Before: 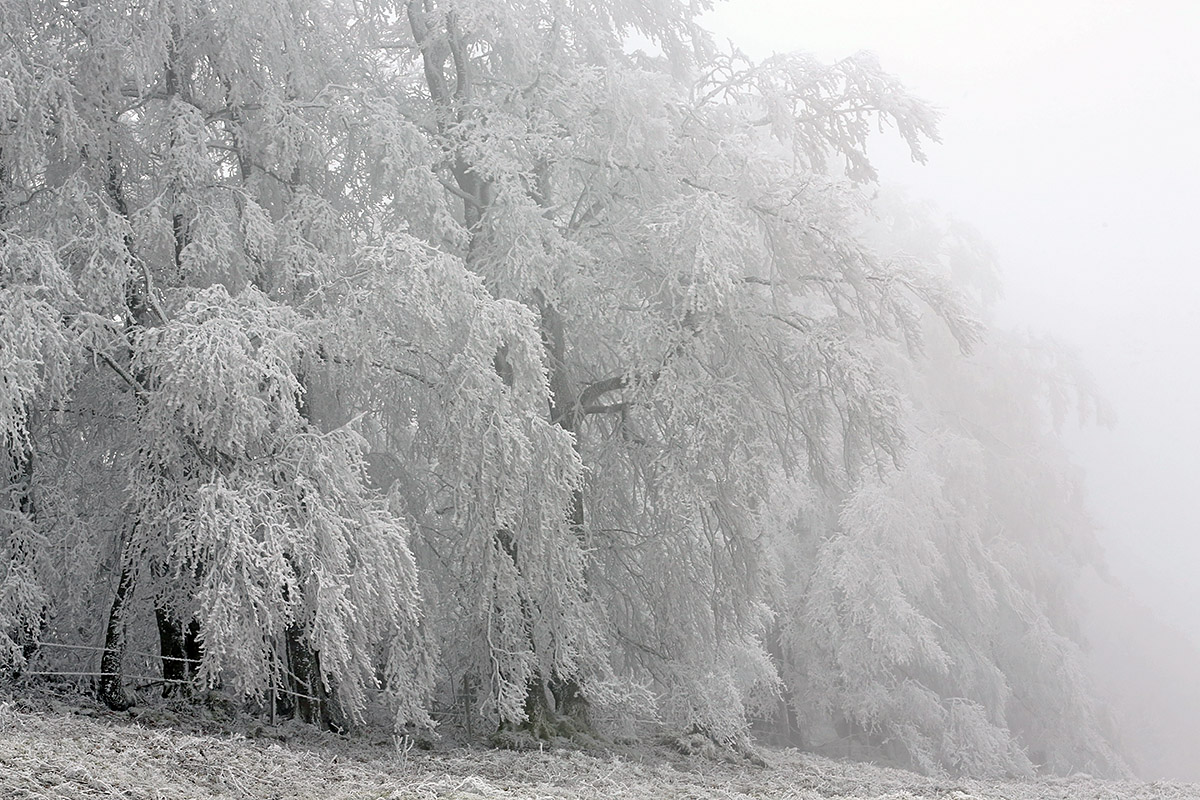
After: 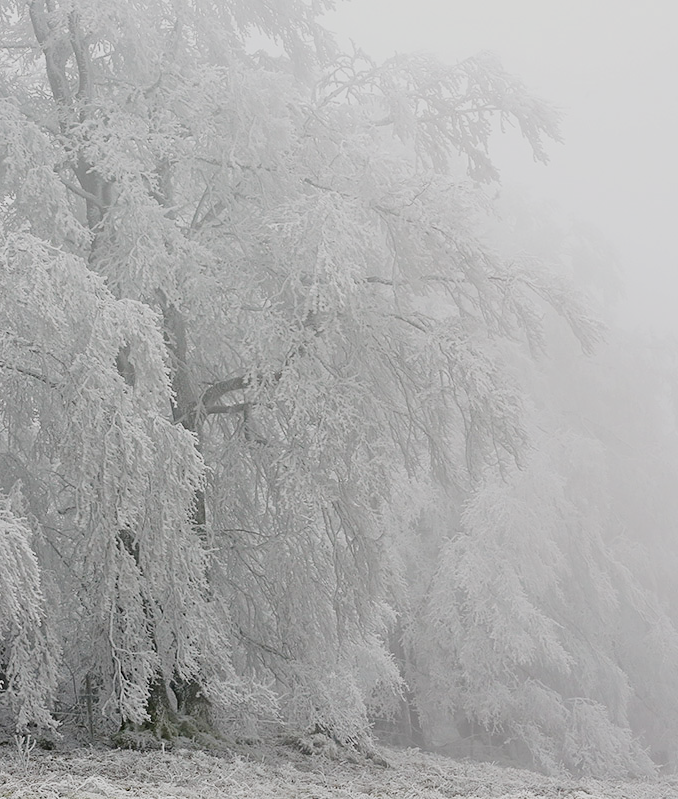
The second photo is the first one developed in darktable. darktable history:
exposure: black level correction 0, exposure 1.104 EV, compensate exposure bias true, compensate highlight preservation false
filmic rgb: black relative exposure -7.65 EV, white relative exposure 4.56 EV, hardness 3.61, preserve chrominance no, color science v5 (2021)
crop: left 31.508%, top 0.012%, right 11.945%
